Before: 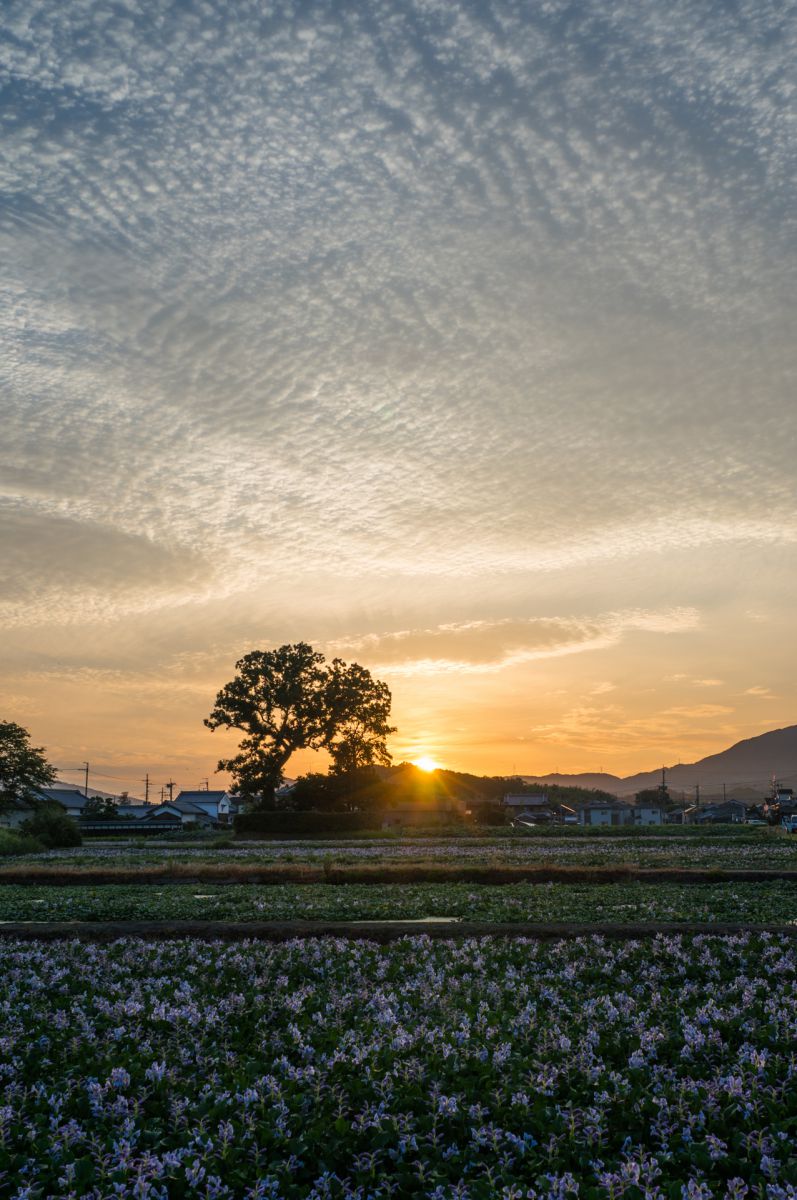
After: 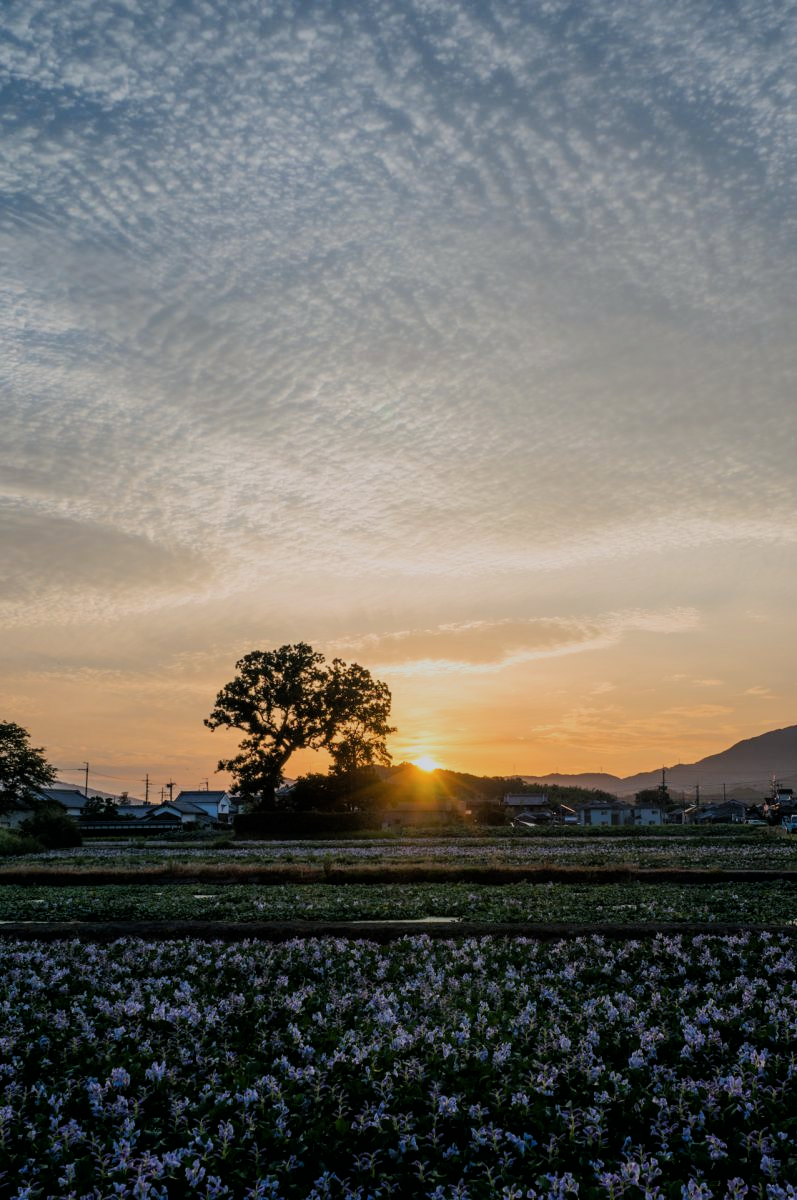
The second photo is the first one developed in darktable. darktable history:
filmic rgb: black relative exposure -7.65 EV, white relative exposure 4.56 EV, hardness 3.61, color science v6 (2022)
exposure: black level correction 0.002, compensate exposure bias true, compensate highlight preservation false
color correction: highlights a* -0.153, highlights b* -5.59, shadows a* -0.128, shadows b* -0.126
